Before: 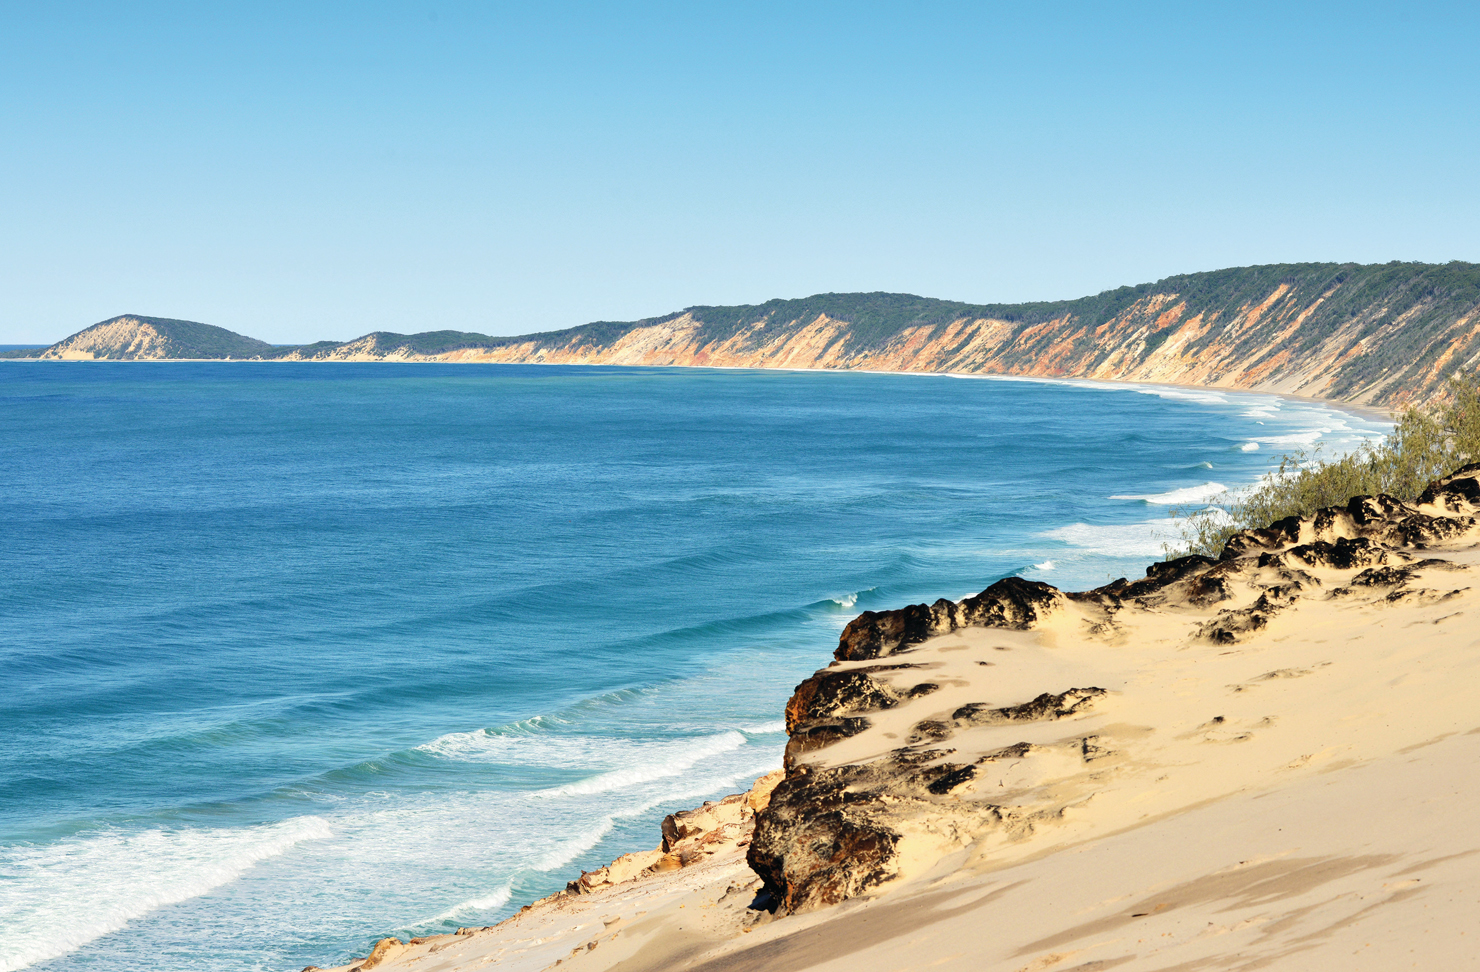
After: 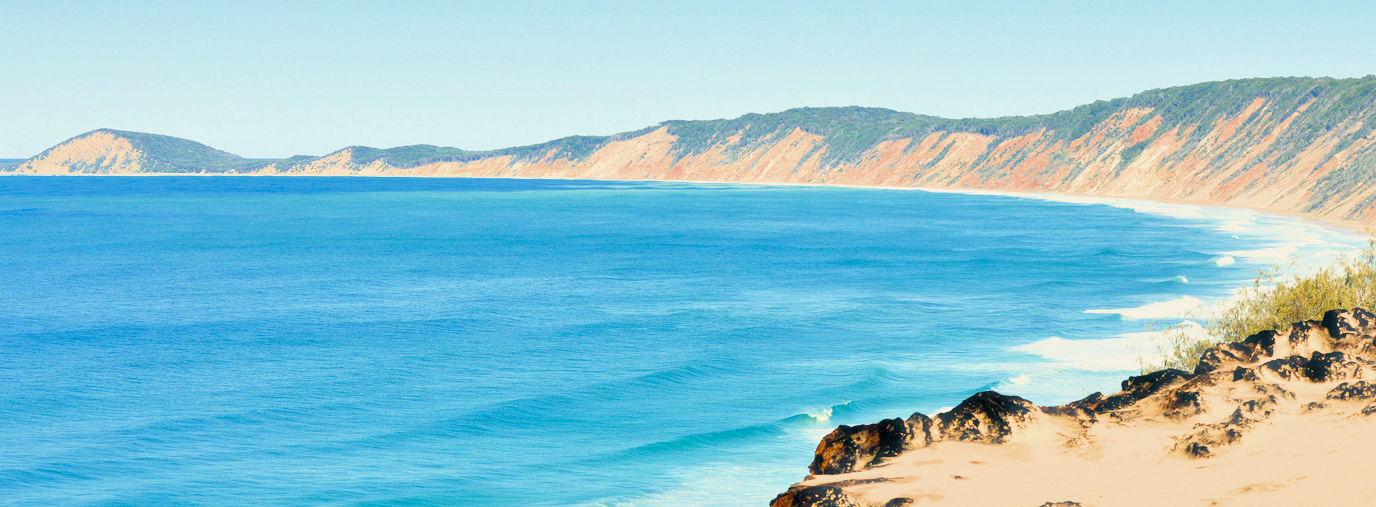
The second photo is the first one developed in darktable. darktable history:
haze removal: strength -0.1, adaptive false
color balance rgb: shadows lift › chroma 3%, shadows lift › hue 240.84°, highlights gain › chroma 3%, highlights gain › hue 73.2°, global offset › luminance -0.5%, perceptual saturation grading › global saturation 20%, perceptual saturation grading › highlights -25%, perceptual saturation grading › shadows 50%, global vibrance 25.26%
exposure: black level correction 0, exposure 1.5 EV, compensate highlight preservation false
crop: left 1.744%, top 19.225%, right 5.069%, bottom 28.357%
shadows and highlights: shadows -20, white point adjustment -2, highlights -35
filmic rgb: threshold 3 EV, hardness 4.17, latitude 50%, contrast 1.1, preserve chrominance max RGB, color science v6 (2022), contrast in shadows safe, contrast in highlights safe, enable highlight reconstruction true
